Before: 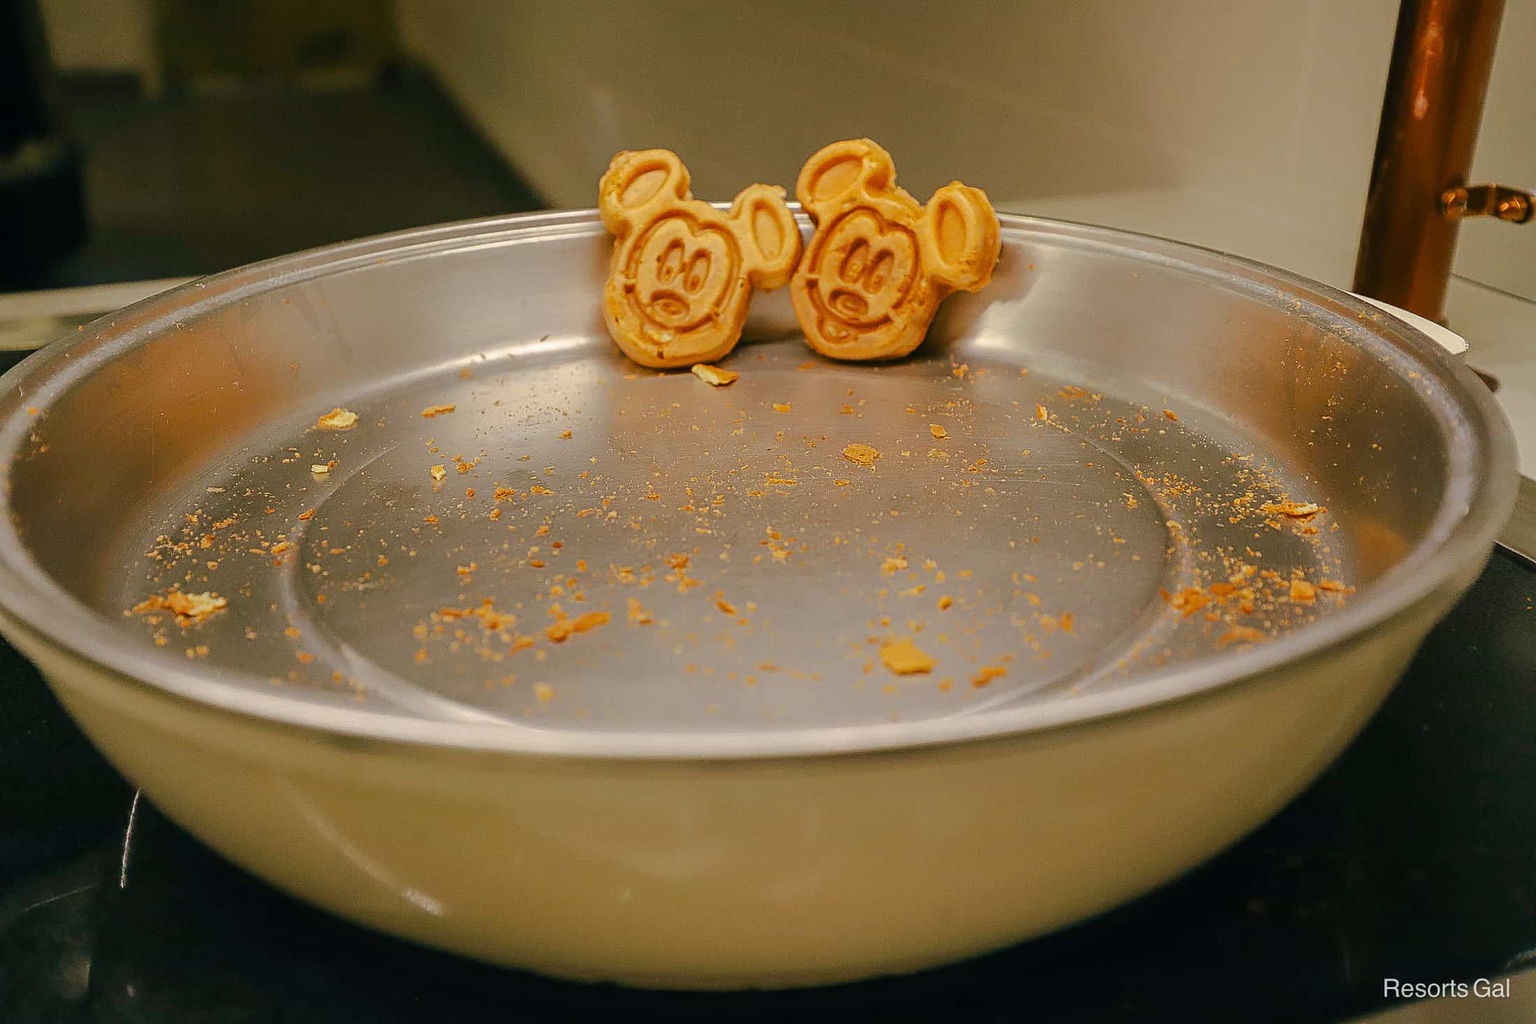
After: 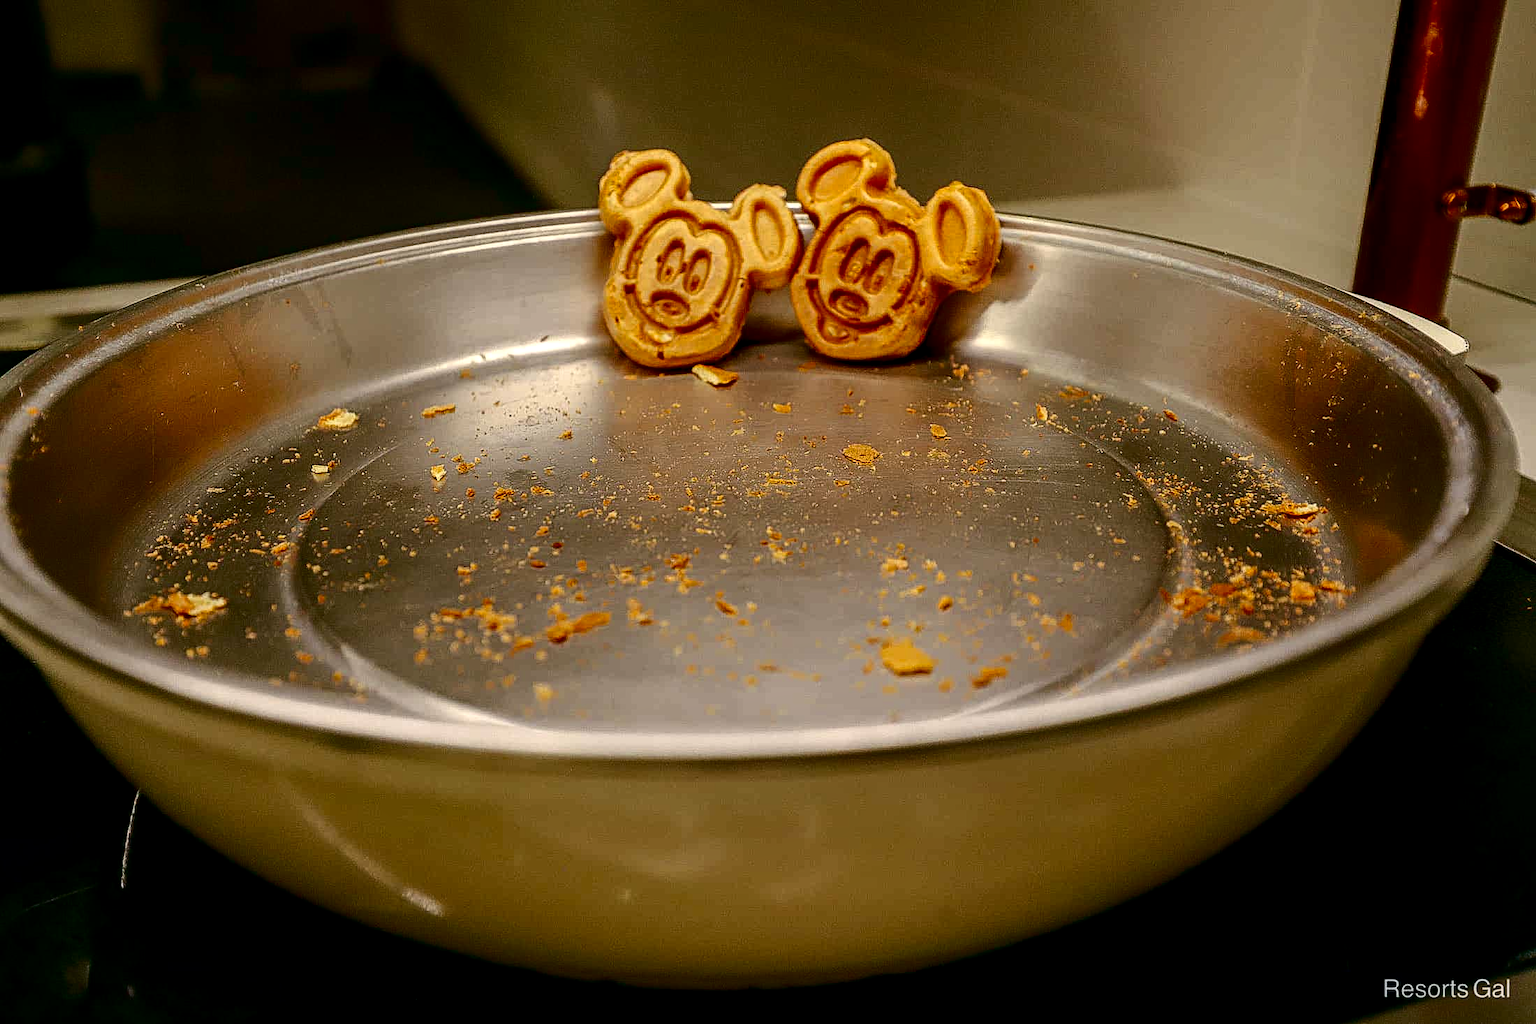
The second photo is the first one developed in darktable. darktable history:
local contrast: on, module defaults
contrast brightness saturation: contrast 0.239, brightness -0.243, saturation 0.143
shadows and highlights: shadows -13.29, white point adjustment 3.95, highlights 27.26
